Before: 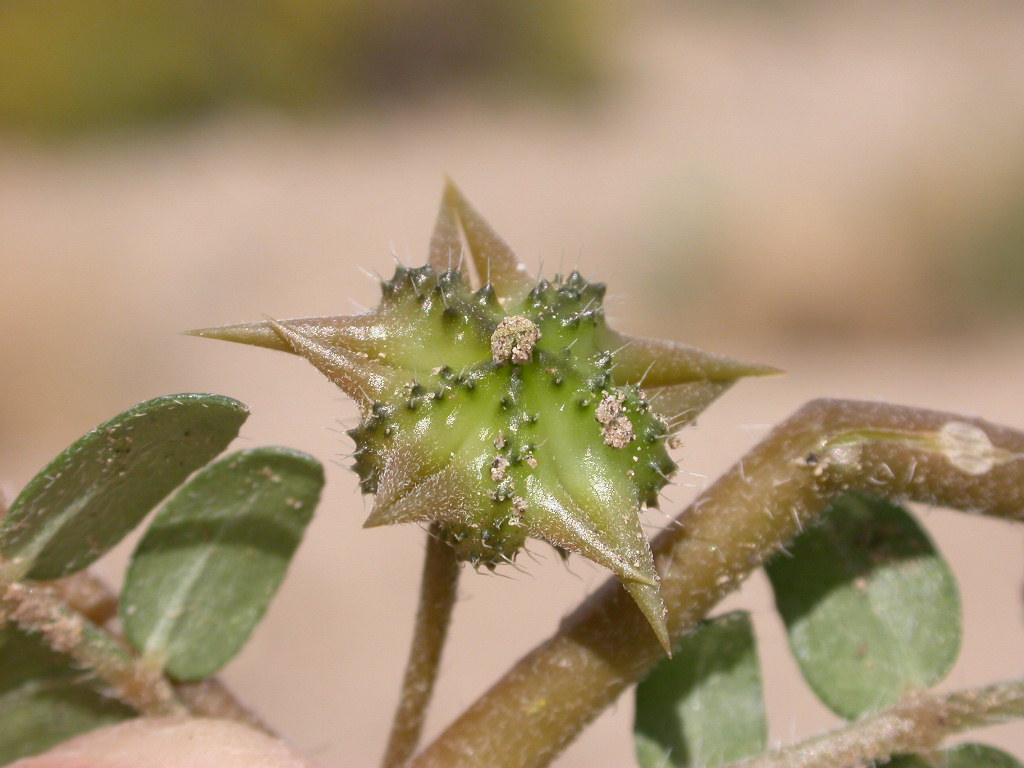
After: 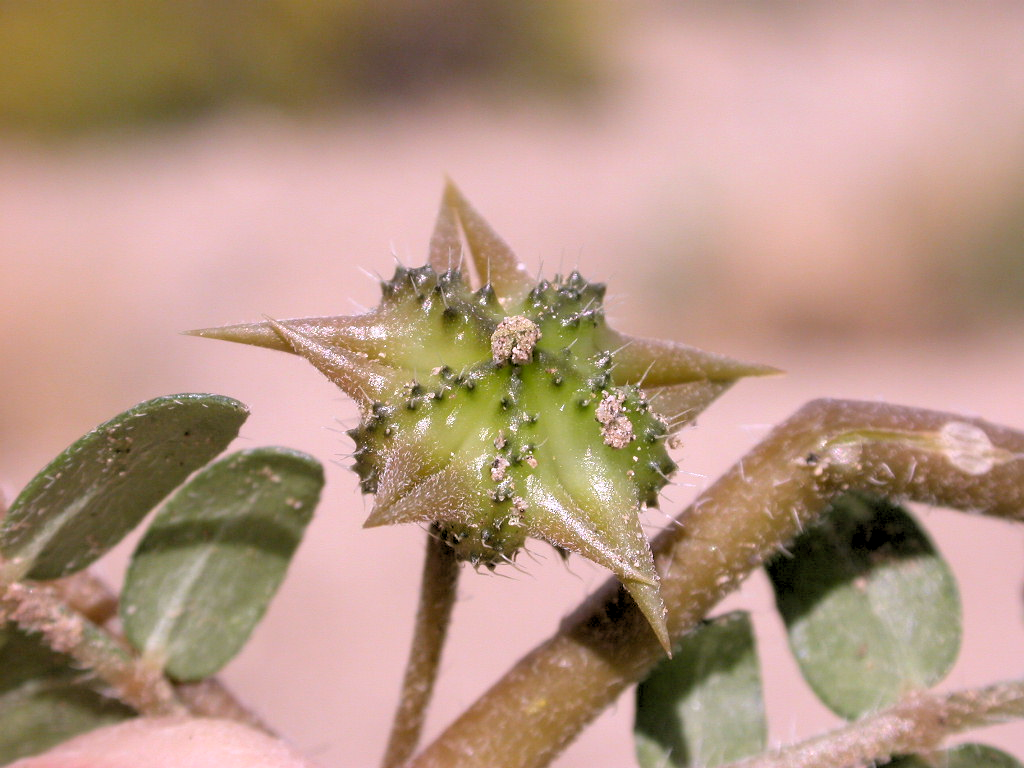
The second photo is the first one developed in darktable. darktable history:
white balance: red 1.066, blue 1.119
rgb levels: levels [[0.029, 0.461, 0.922], [0, 0.5, 1], [0, 0.5, 1]]
